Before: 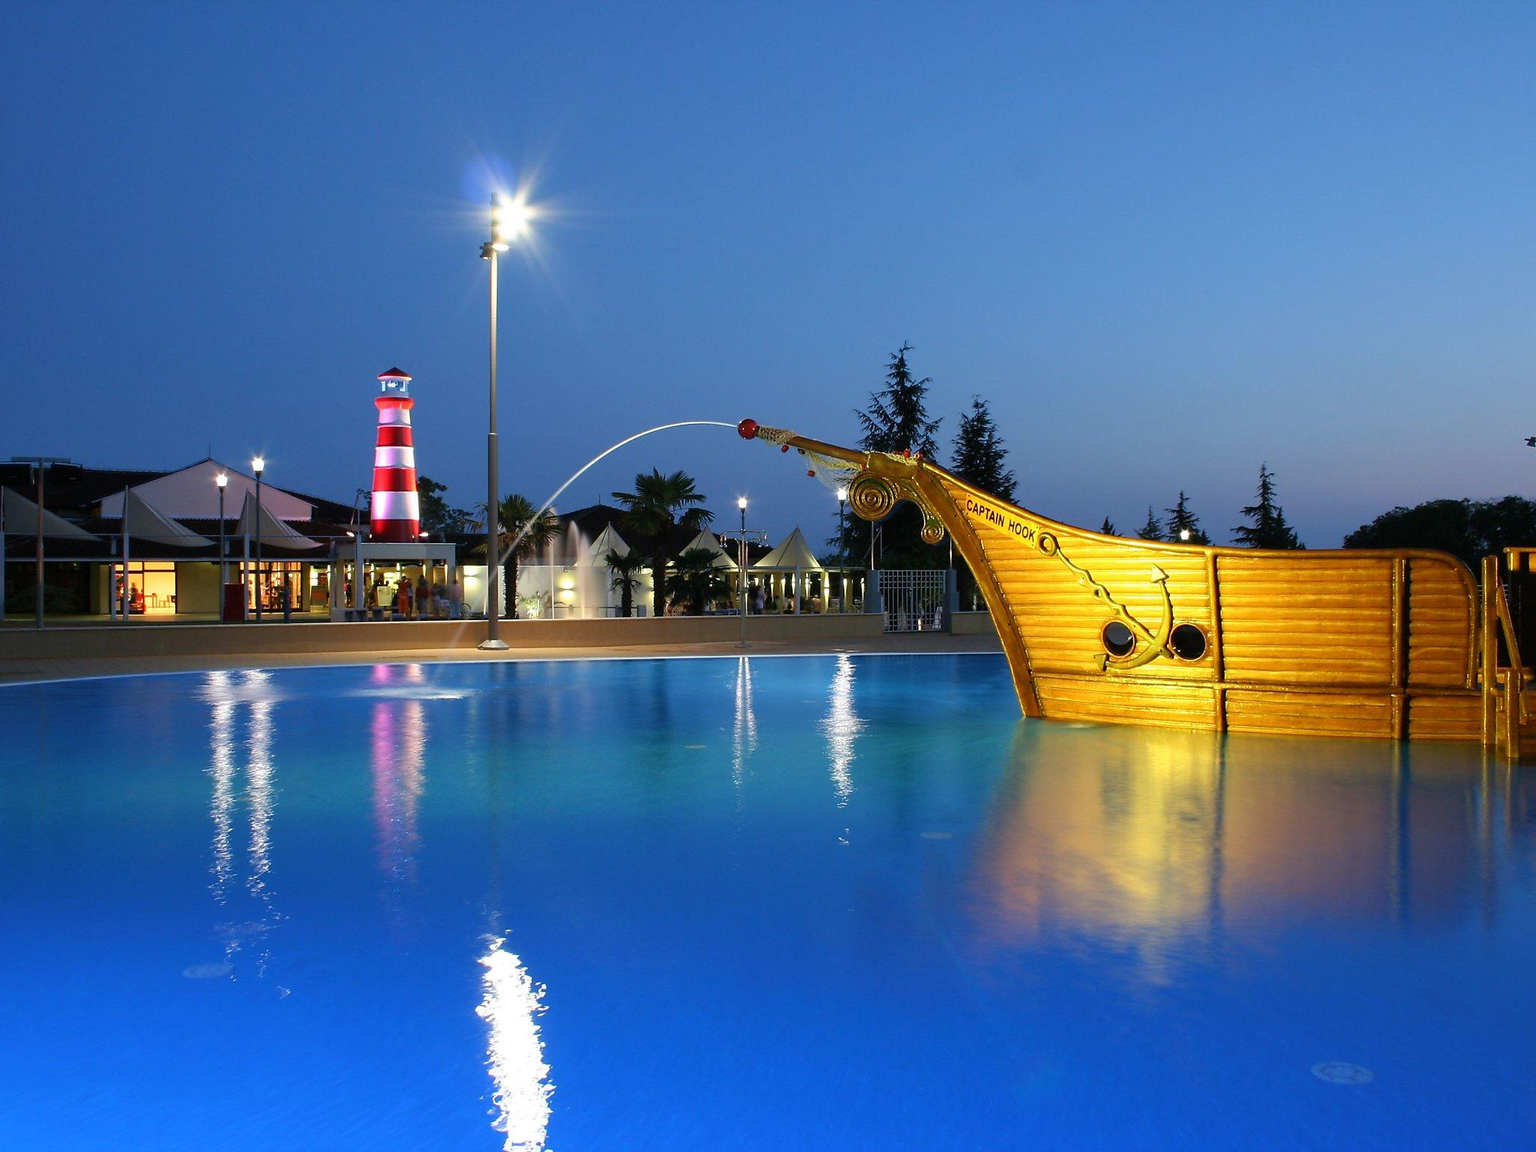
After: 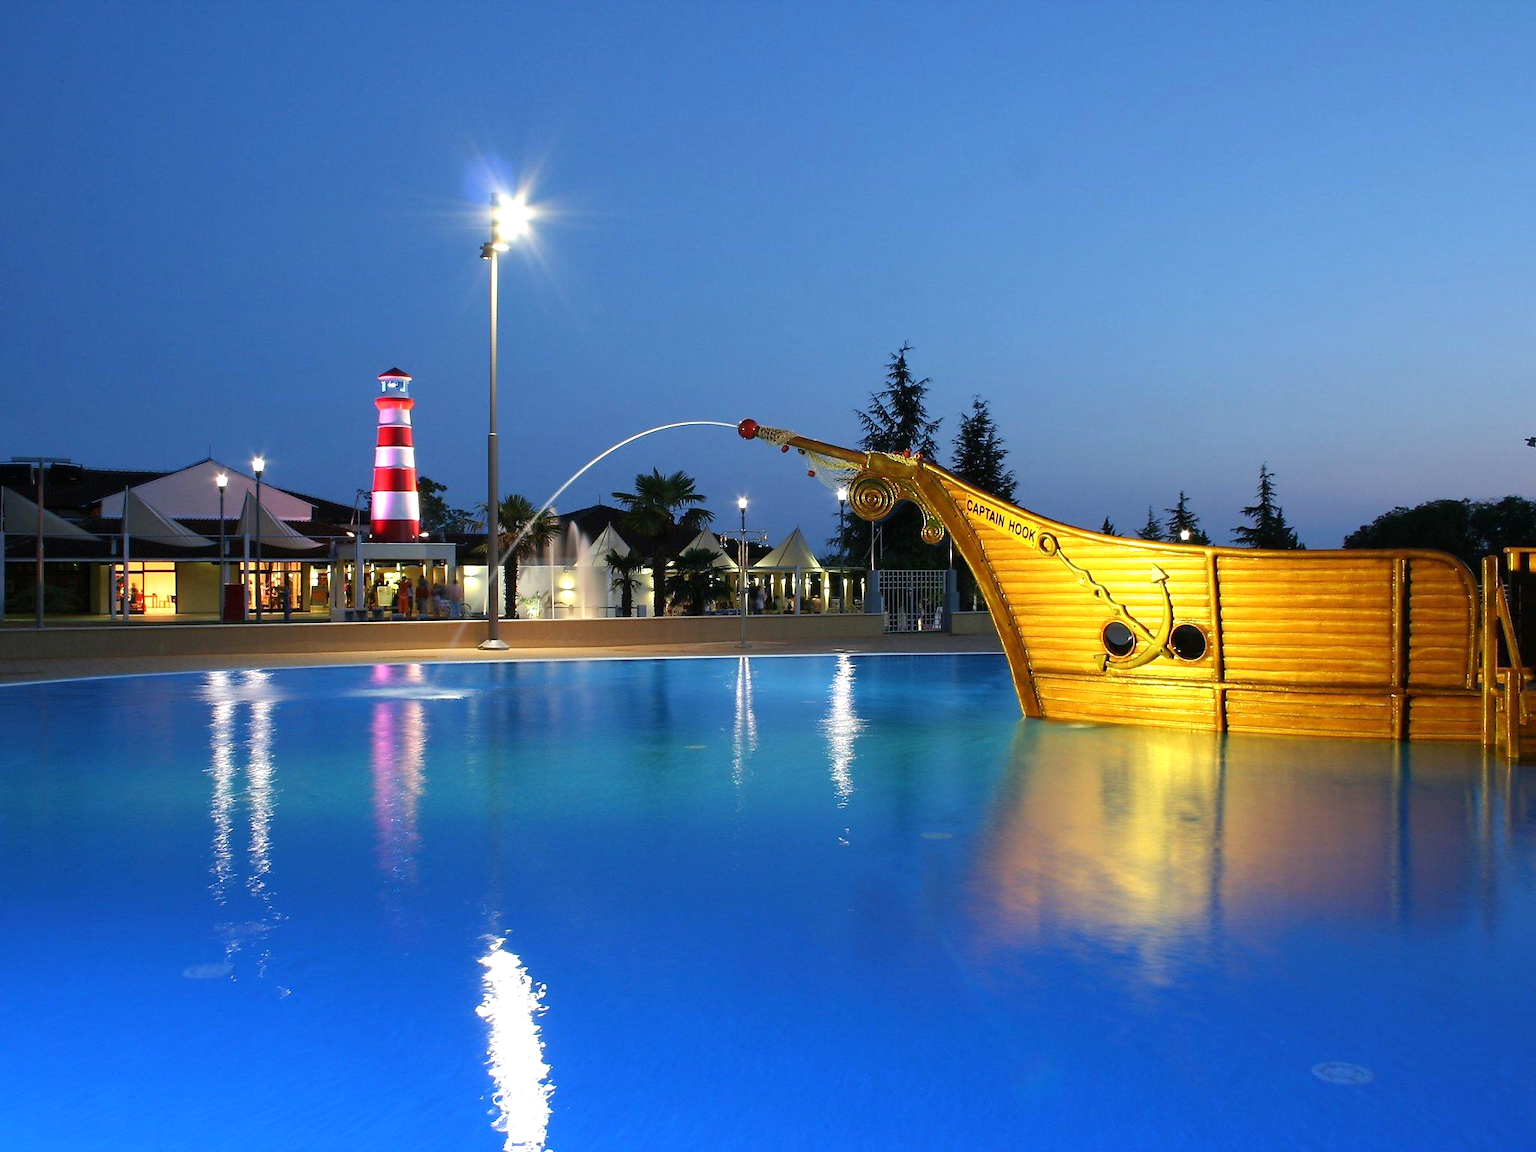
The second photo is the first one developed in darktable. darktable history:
exposure: exposure 0.201 EV, compensate exposure bias true, compensate highlight preservation false
